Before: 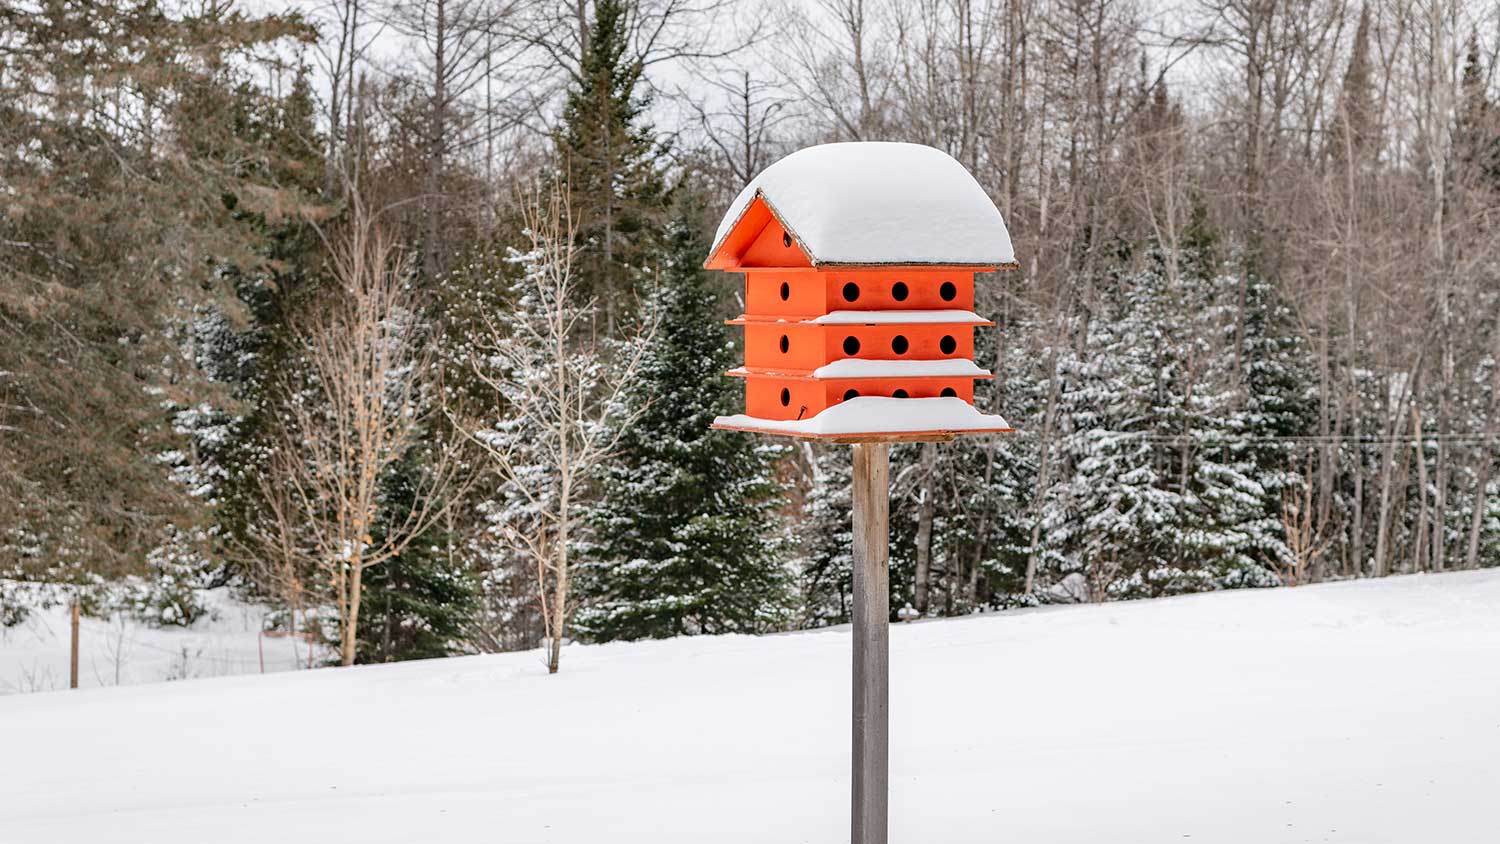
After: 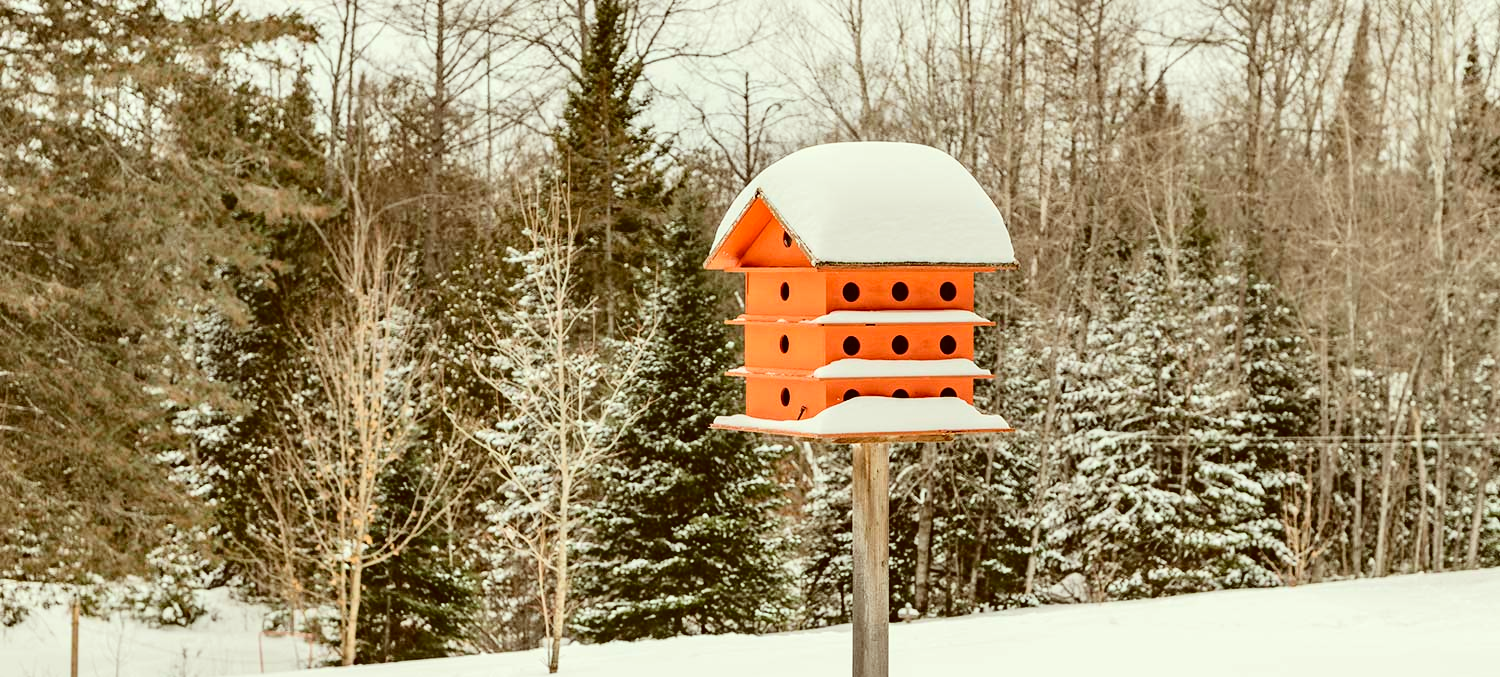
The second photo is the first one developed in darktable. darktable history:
color correction: highlights a* -5.61, highlights b* 9.8, shadows a* 9.31, shadows b* 24.88
tone curve: curves: ch0 [(0, 0) (0.003, 0.024) (0.011, 0.032) (0.025, 0.041) (0.044, 0.054) (0.069, 0.069) (0.1, 0.09) (0.136, 0.116) (0.177, 0.162) (0.224, 0.213) (0.277, 0.278) (0.335, 0.359) (0.399, 0.447) (0.468, 0.543) (0.543, 0.621) (0.623, 0.717) (0.709, 0.807) (0.801, 0.876) (0.898, 0.934) (1, 1)], color space Lab, independent channels, preserve colors none
contrast brightness saturation: saturation -0.062
crop: bottom 19.687%
